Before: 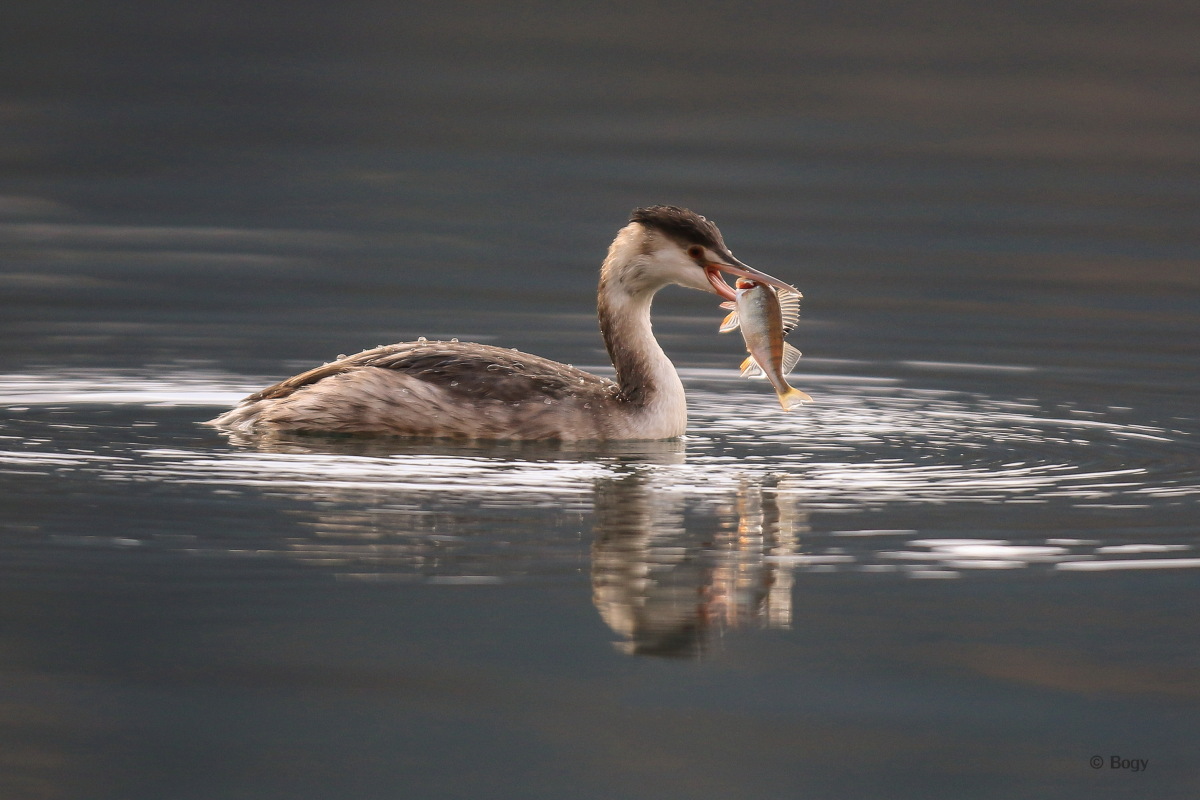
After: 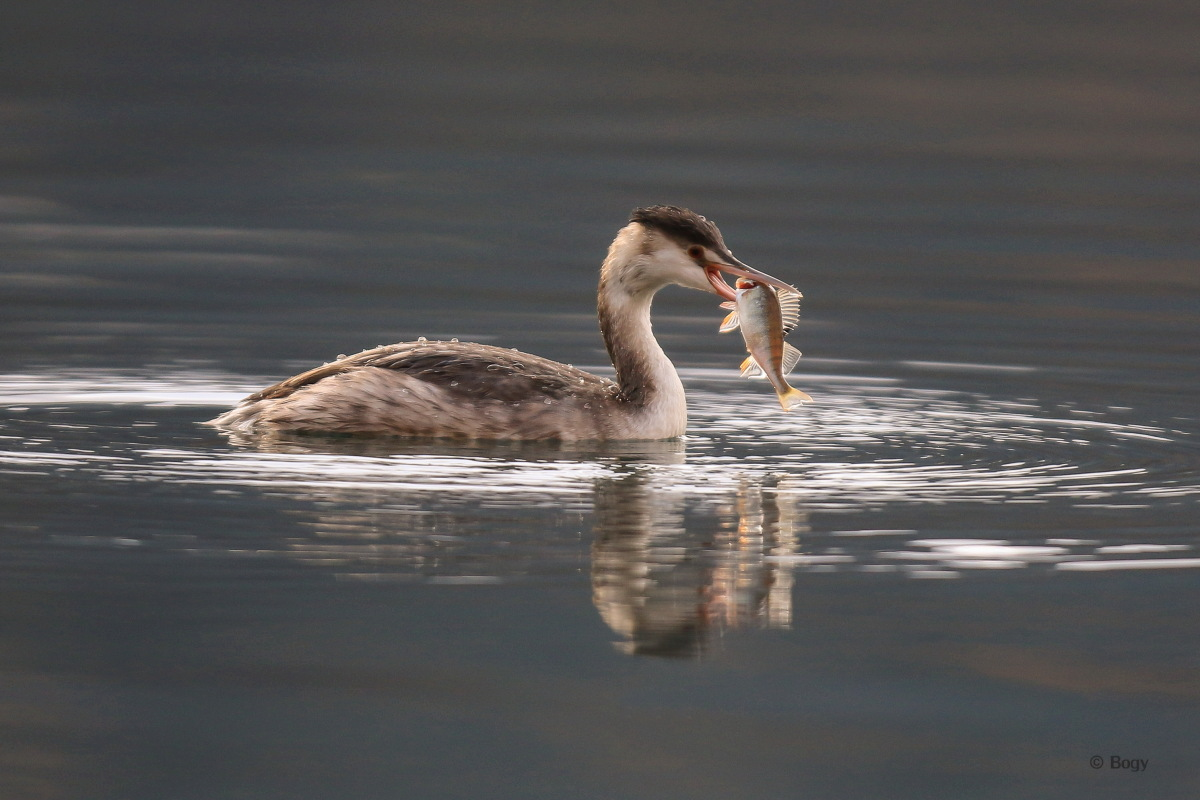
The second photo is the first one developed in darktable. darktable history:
shadows and highlights: radius 126.77, shadows 30.55, highlights -30.92, highlights color adjustment 52.83%, low approximation 0.01, soften with gaussian
